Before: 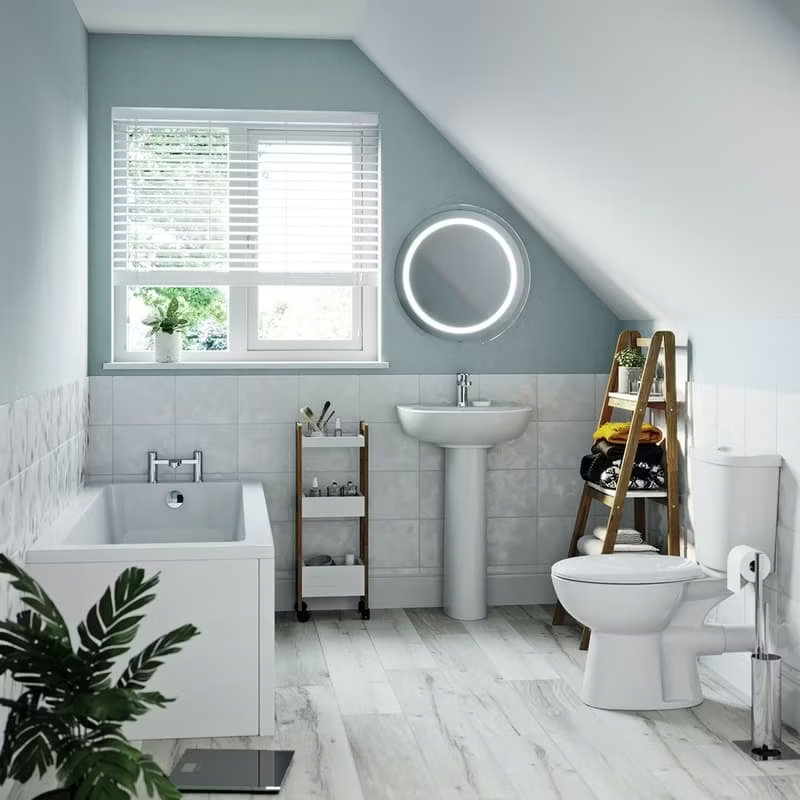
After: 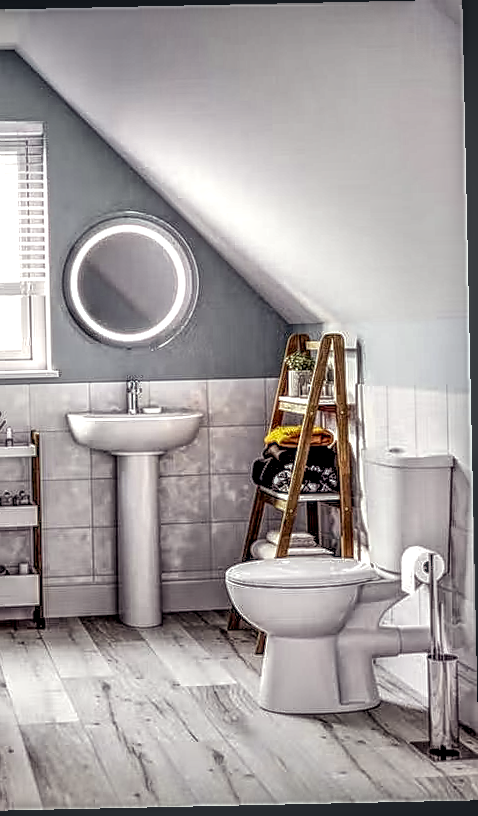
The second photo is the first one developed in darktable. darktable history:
rotate and perspective: rotation -1.24°, automatic cropping off
exposure: black level correction 0.007, exposure 0.093 EV, compensate highlight preservation false
color correction: highlights a* 0.207, highlights b* 2.7, shadows a* -0.874, shadows b* -4.78
rgb levels: mode RGB, independent channels, levels [[0, 0.474, 1], [0, 0.5, 1], [0, 0.5, 1]]
sharpen: on, module defaults
local contrast: highlights 0%, shadows 0%, detail 300%, midtone range 0.3
crop: left 41.402%
